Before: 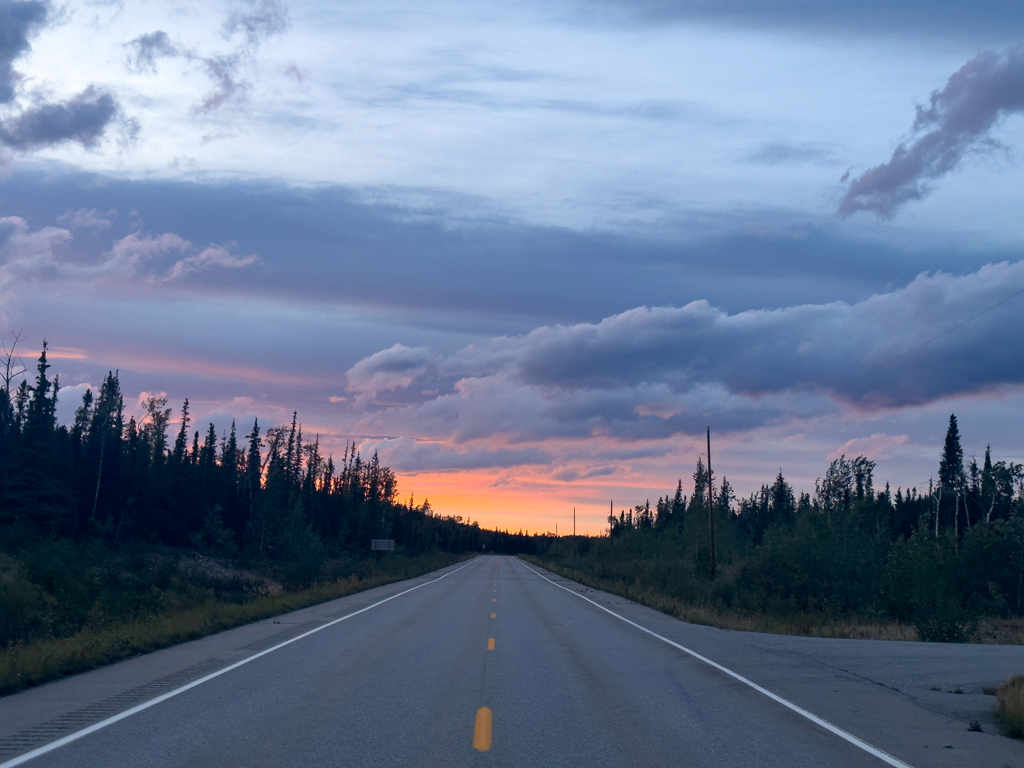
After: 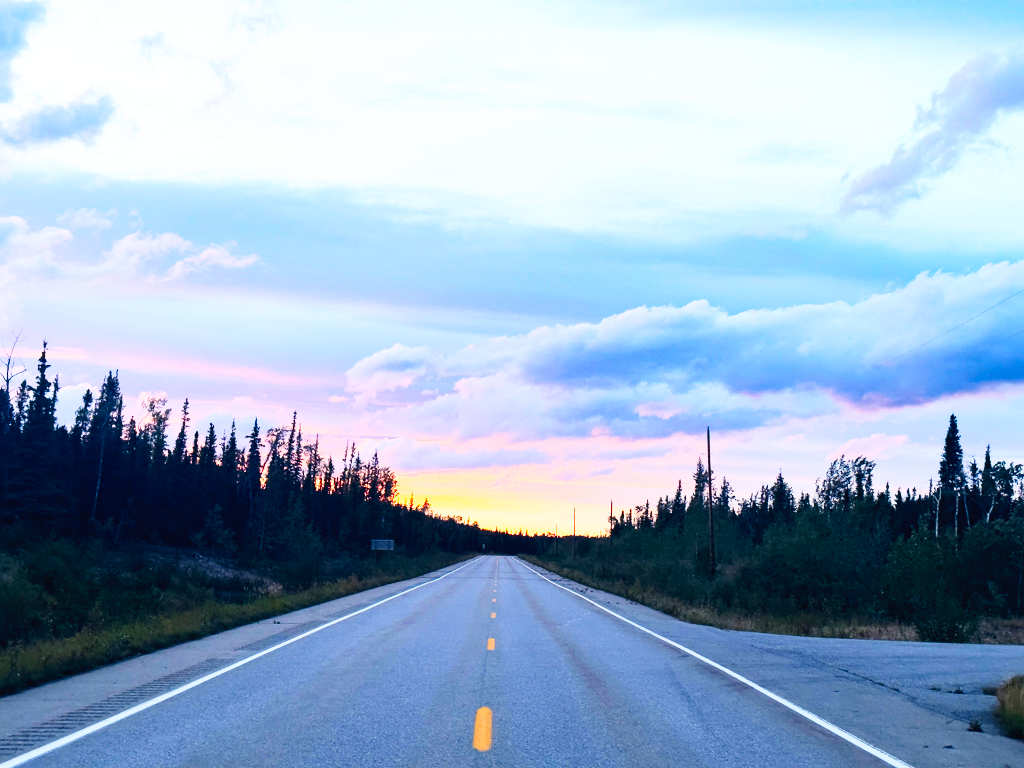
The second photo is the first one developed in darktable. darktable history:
contrast brightness saturation: contrast 0.199, brightness 0.169, saturation 0.223
base curve: curves: ch0 [(0, 0) (0.007, 0.004) (0.027, 0.03) (0.046, 0.07) (0.207, 0.54) (0.442, 0.872) (0.673, 0.972) (1, 1)], preserve colors none
